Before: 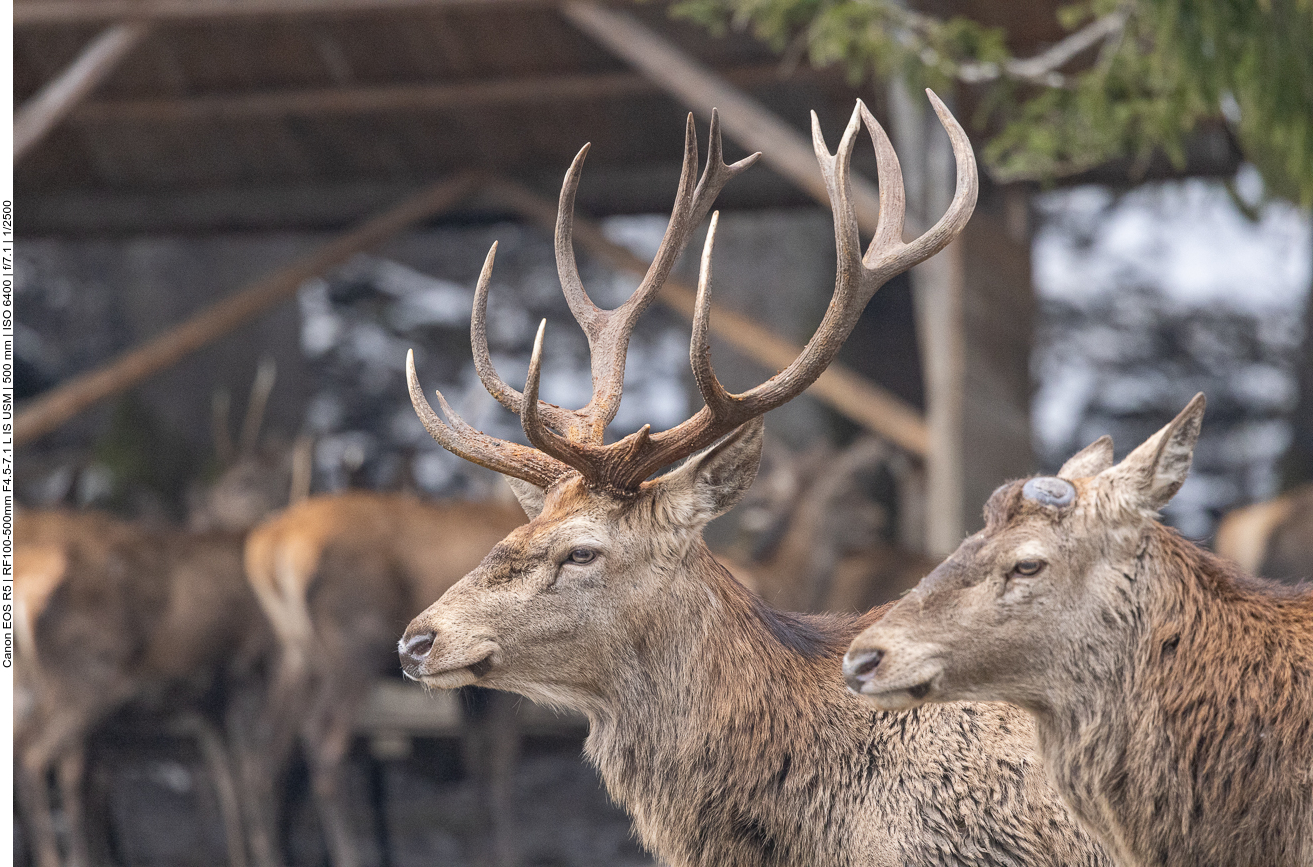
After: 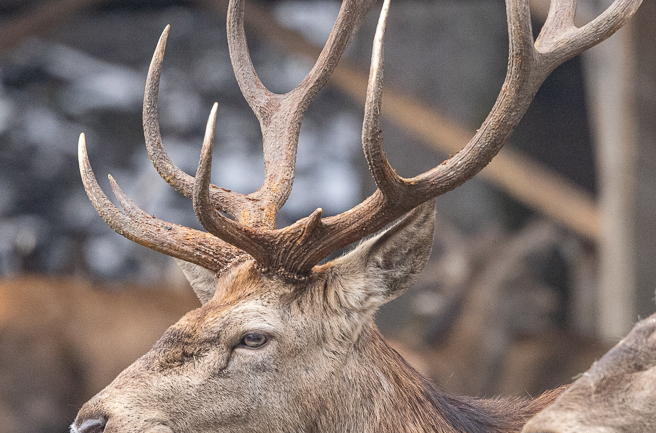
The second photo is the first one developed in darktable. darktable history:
rotate and perspective: automatic cropping original format, crop left 0, crop top 0
crop: left 25%, top 25%, right 25%, bottom 25%
